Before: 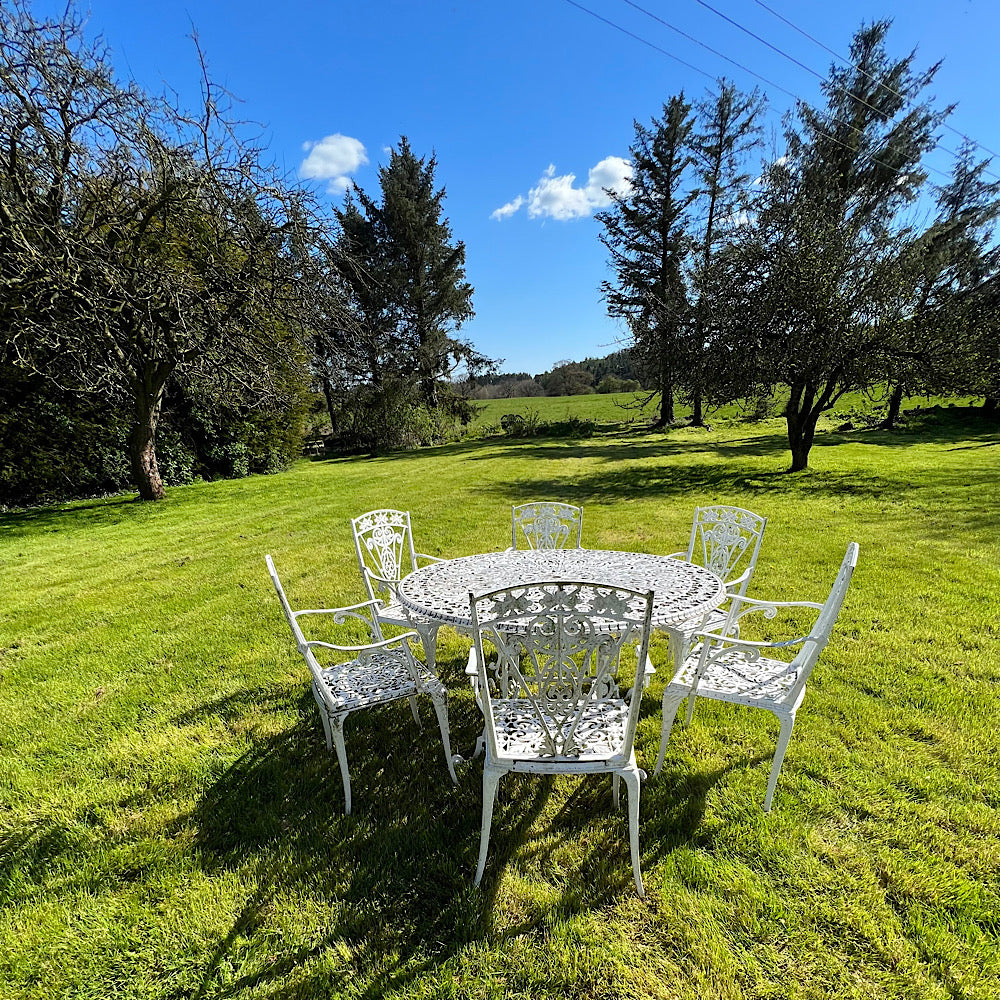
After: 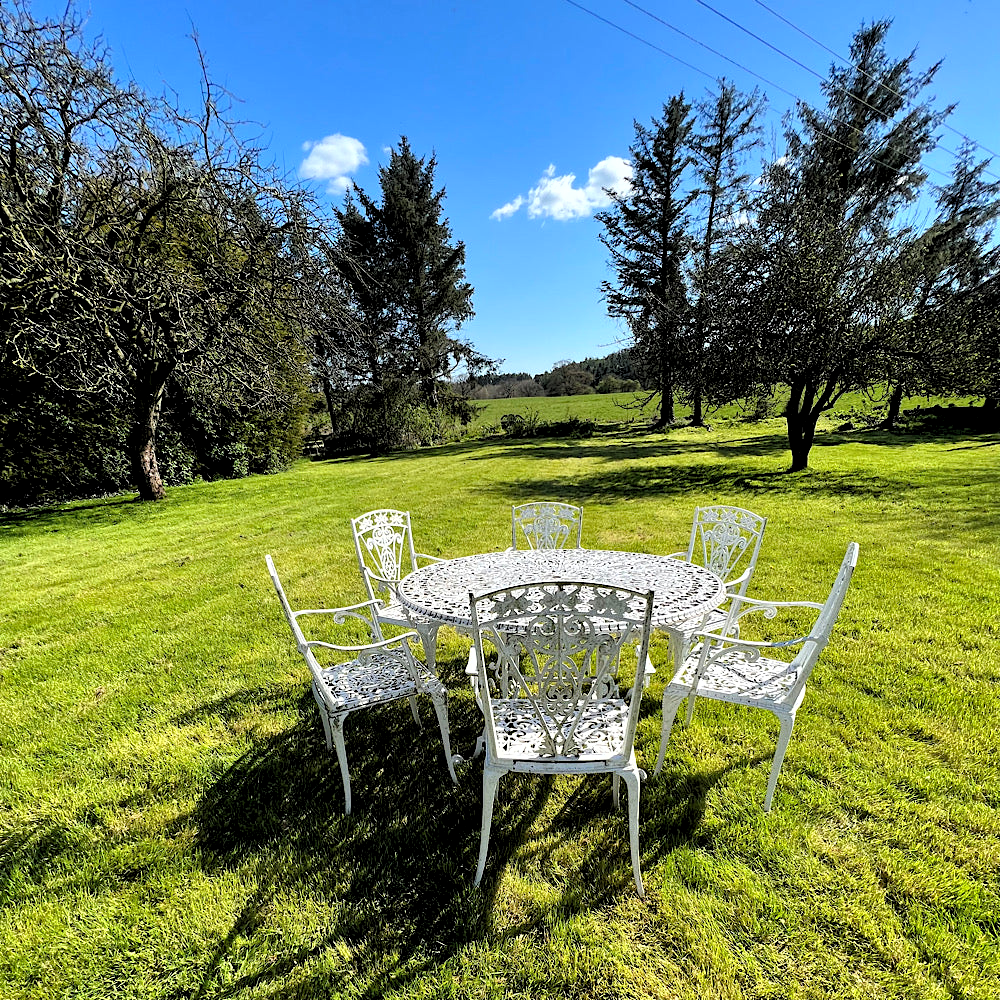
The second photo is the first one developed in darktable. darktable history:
shadows and highlights: low approximation 0.01, soften with gaussian
rgb levels: levels [[0.01, 0.419, 0.839], [0, 0.5, 1], [0, 0.5, 1]]
